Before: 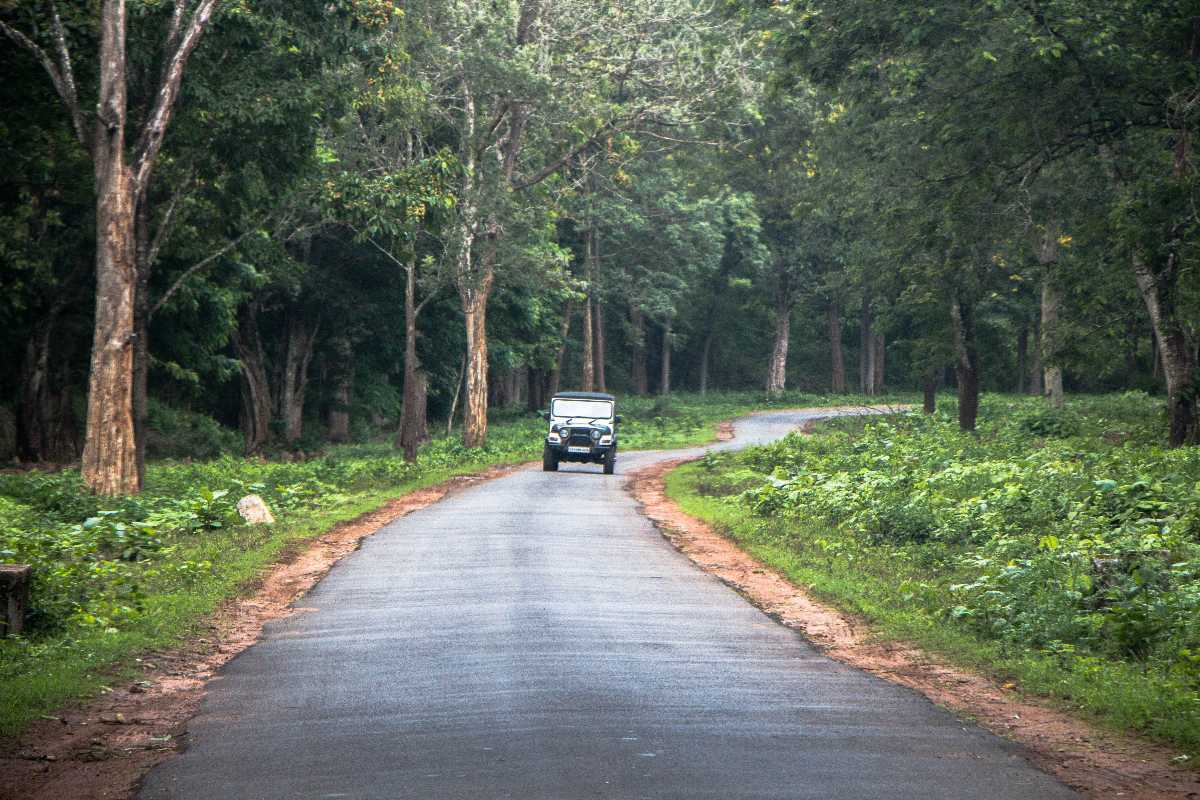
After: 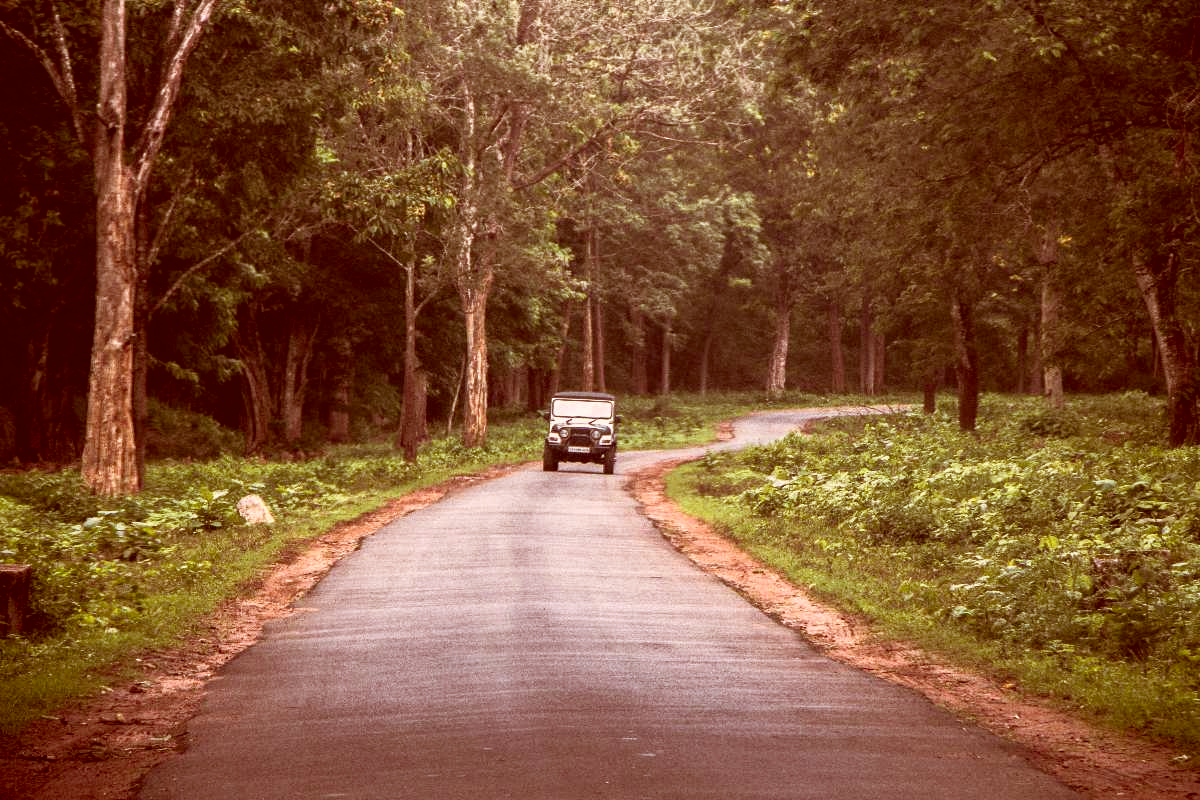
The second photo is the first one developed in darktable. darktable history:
color correction: highlights a* 9.03, highlights b* 8.71, shadows a* 40, shadows b* 40, saturation 0.8
contrast brightness saturation: contrast 0.03, brightness -0.04
